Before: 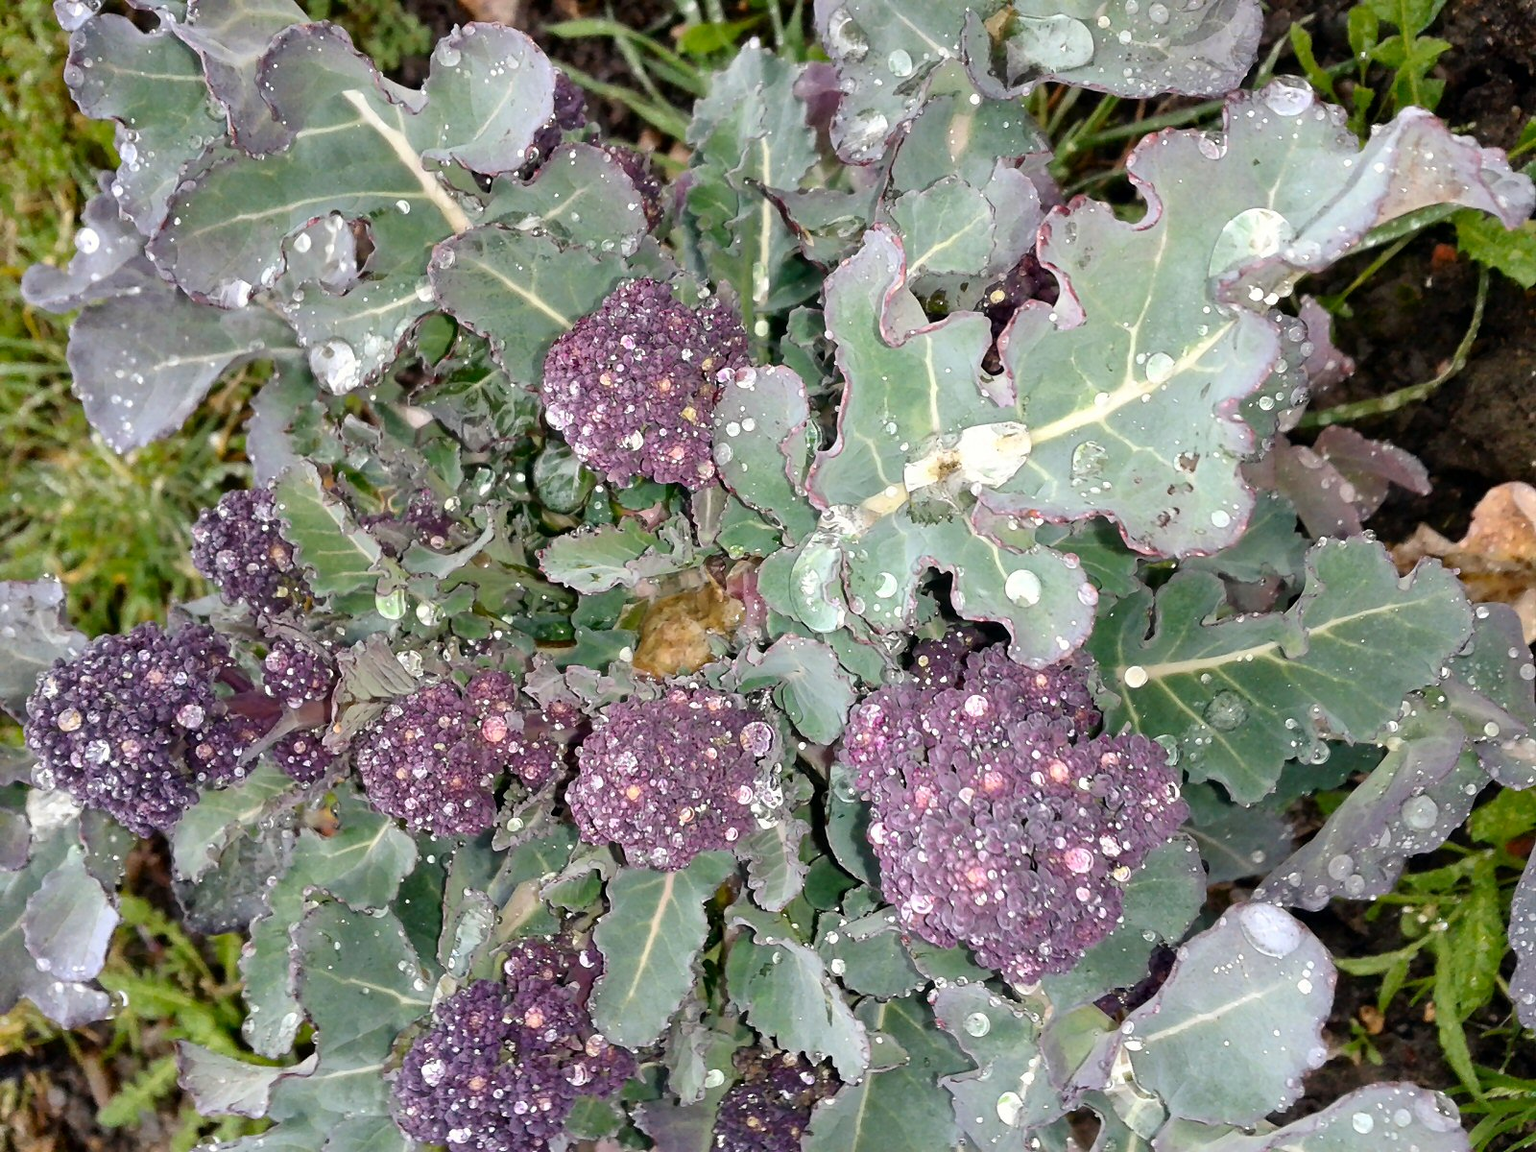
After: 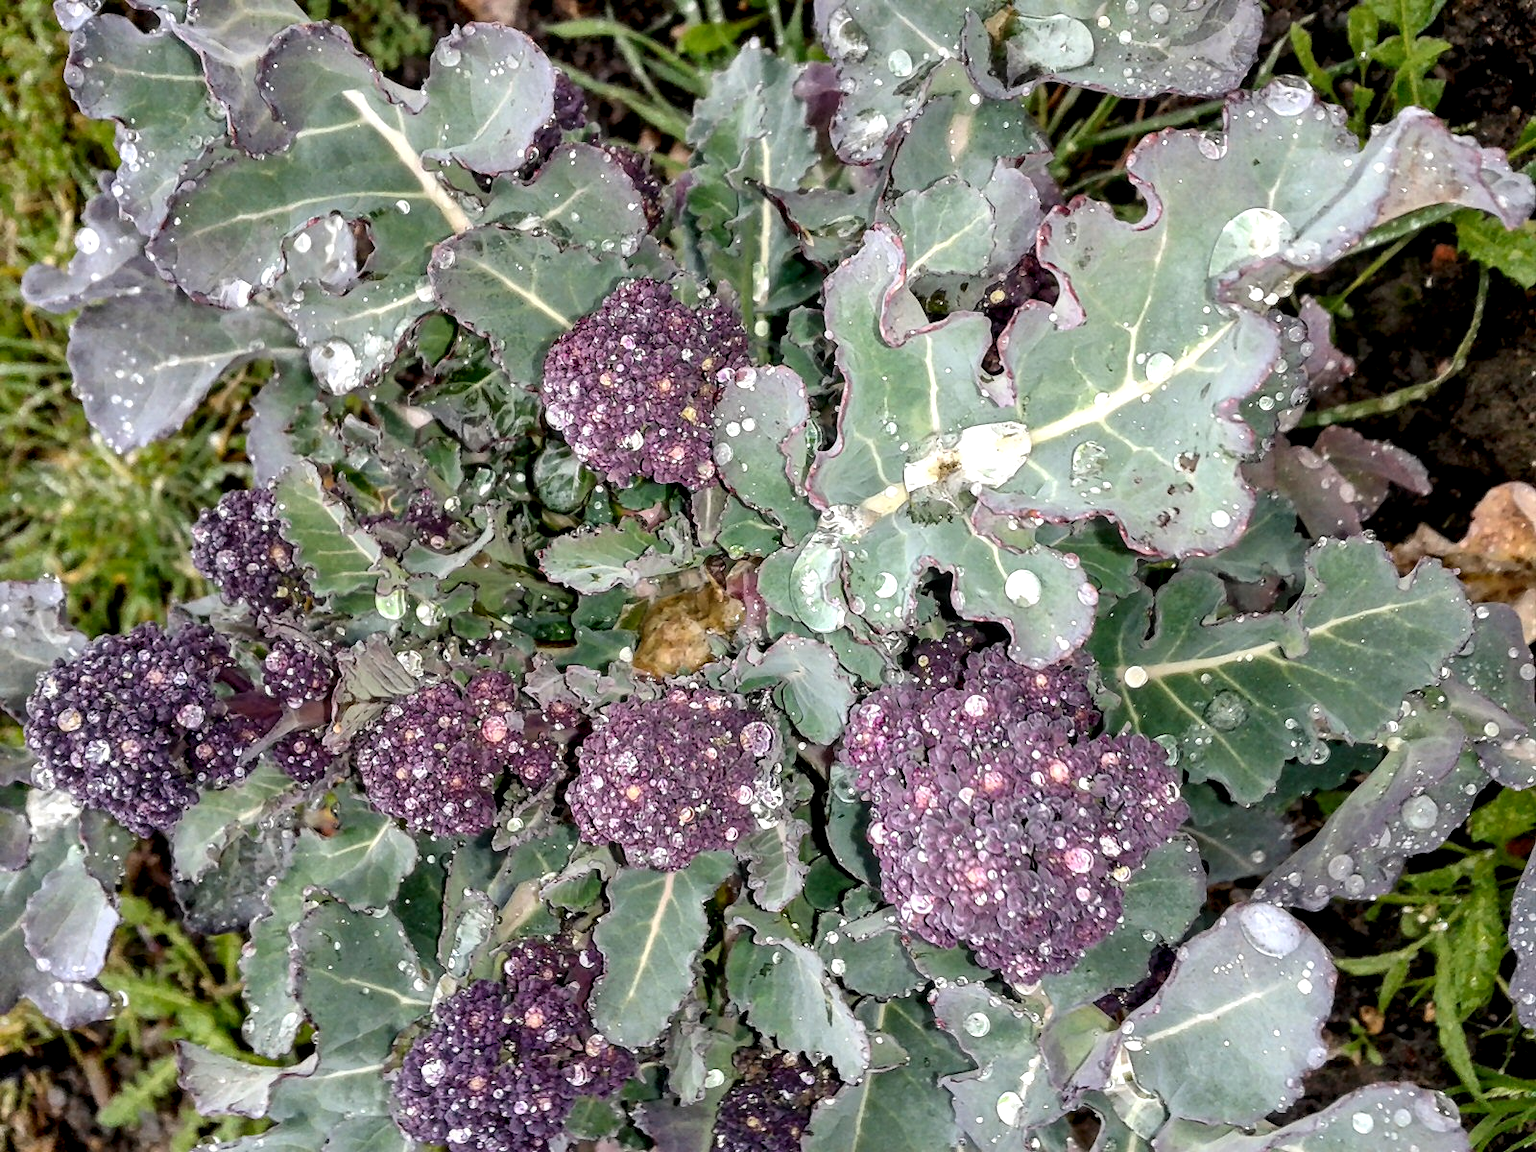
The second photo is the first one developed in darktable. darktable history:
local contrast: detail 150%
exposure: black level correction 0.001, exposure -0.125 EV, compensate exposure bias true, compensate highlight preservation false
